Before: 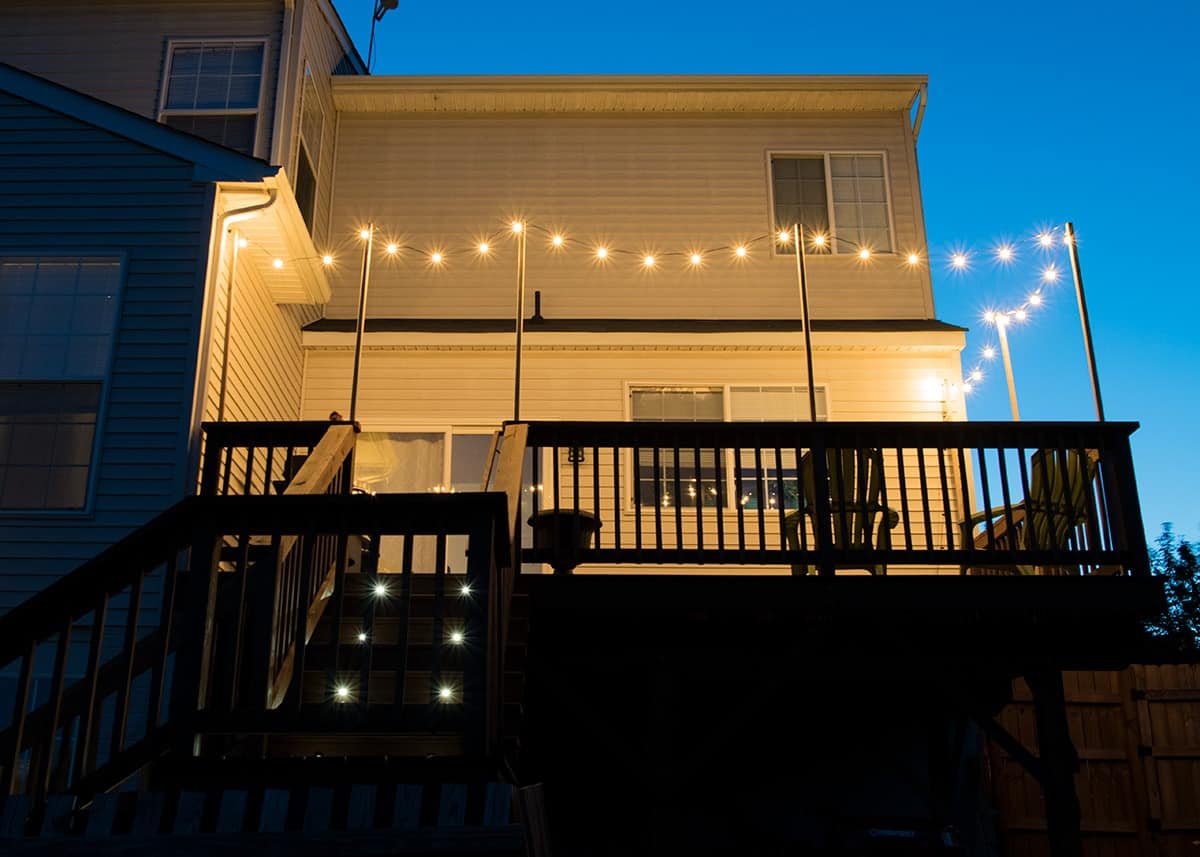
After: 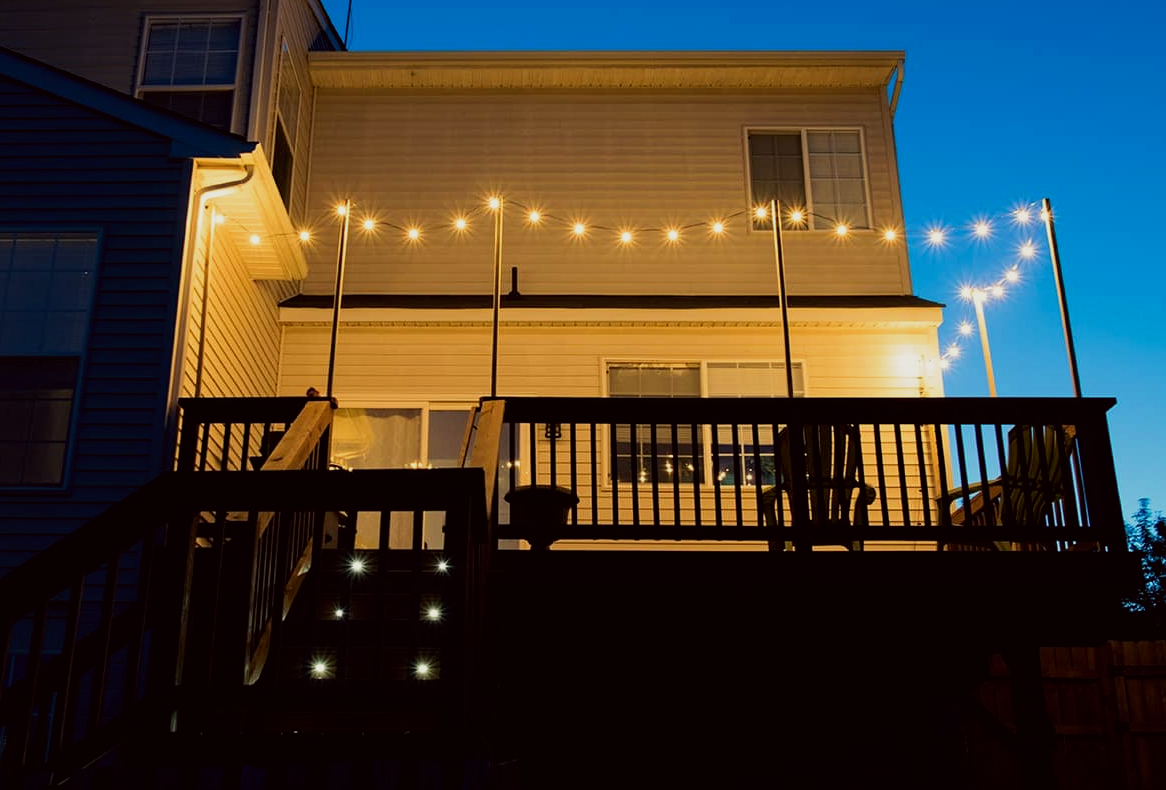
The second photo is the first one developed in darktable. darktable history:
exposure: exposure -0.918 EV, compensate highlight preservation false
base curve: curves: ch0 [(0, 0) (0.005, 0.002) (0.193, 0.295) (0.399, 0.664) (0.75, 0.928) (1, 1)], preserve colors none
crop: left 1.938%, top 2.861%, right 0.859%, bottom 4.955%
color correction: highlights a* -1.03, highlights b* 4.61, shadows a* 3.6
